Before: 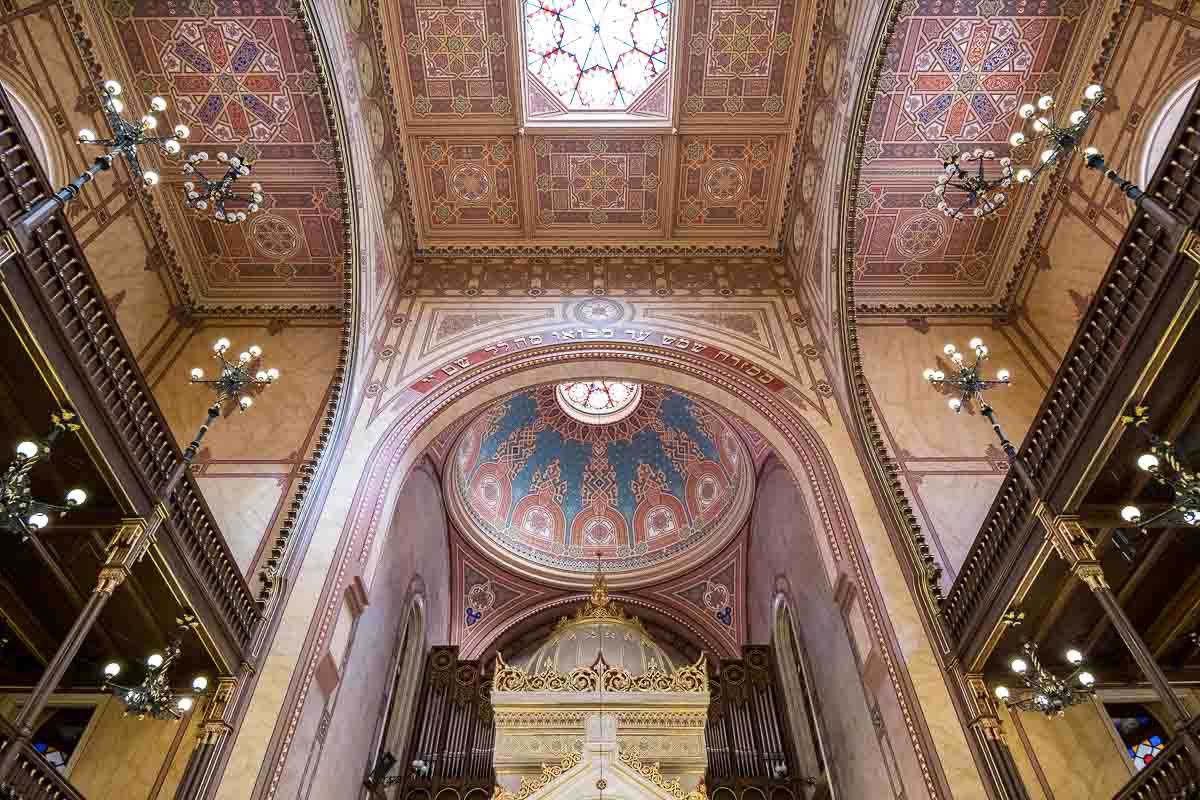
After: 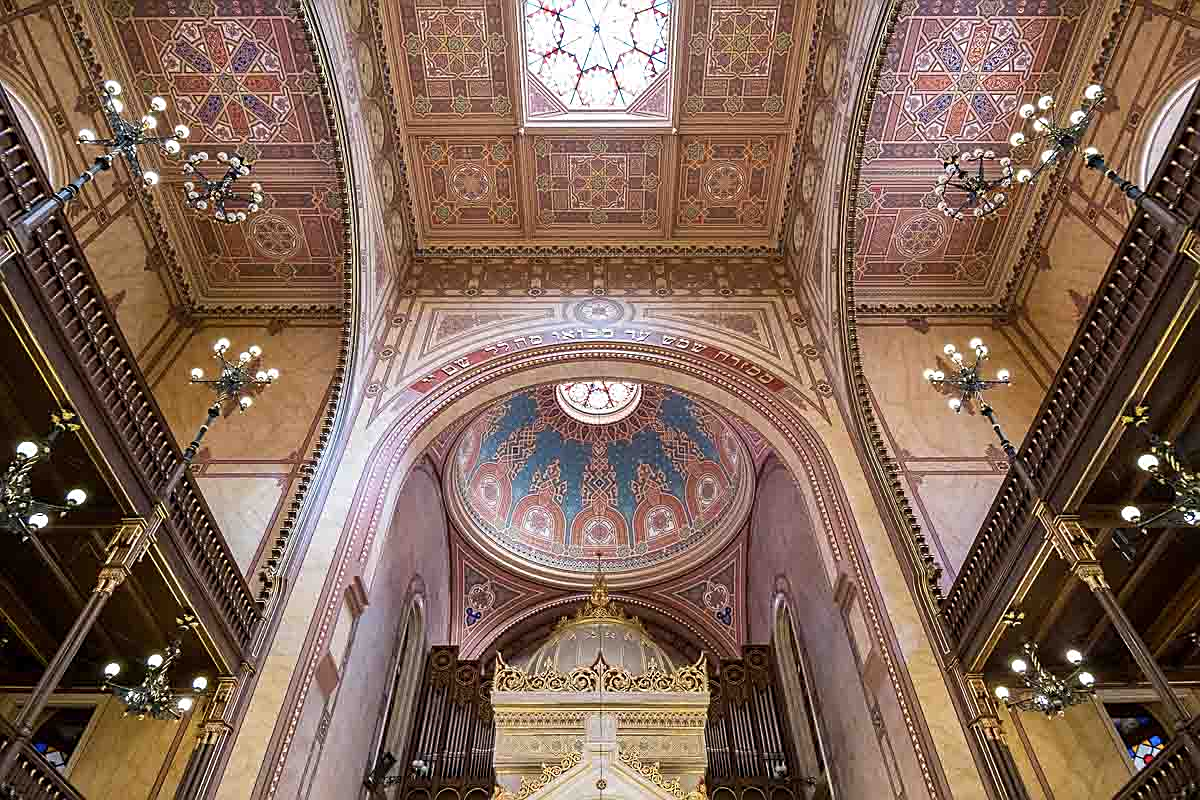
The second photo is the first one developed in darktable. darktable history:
sharpen: amount 0.478
